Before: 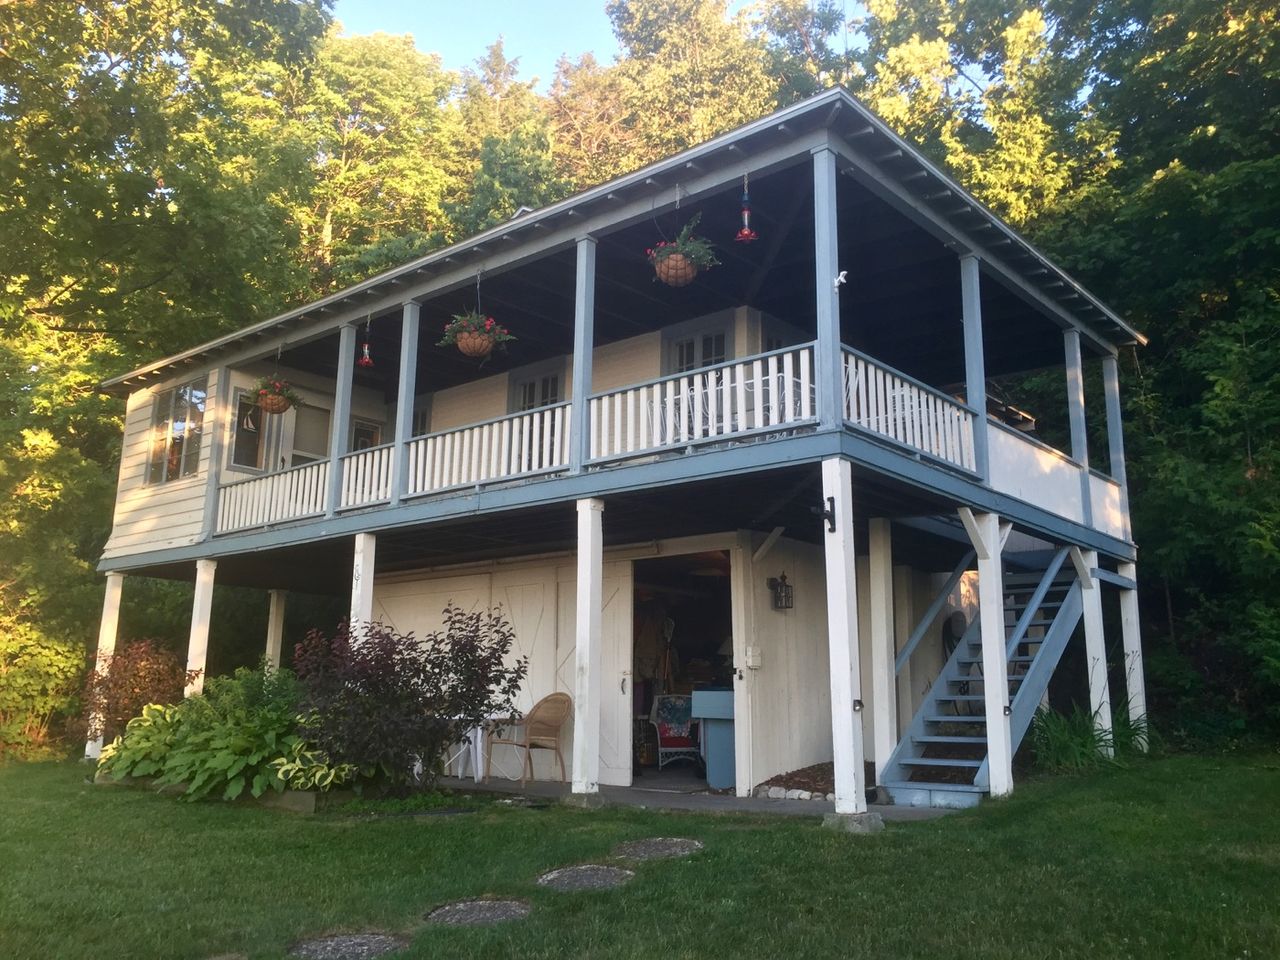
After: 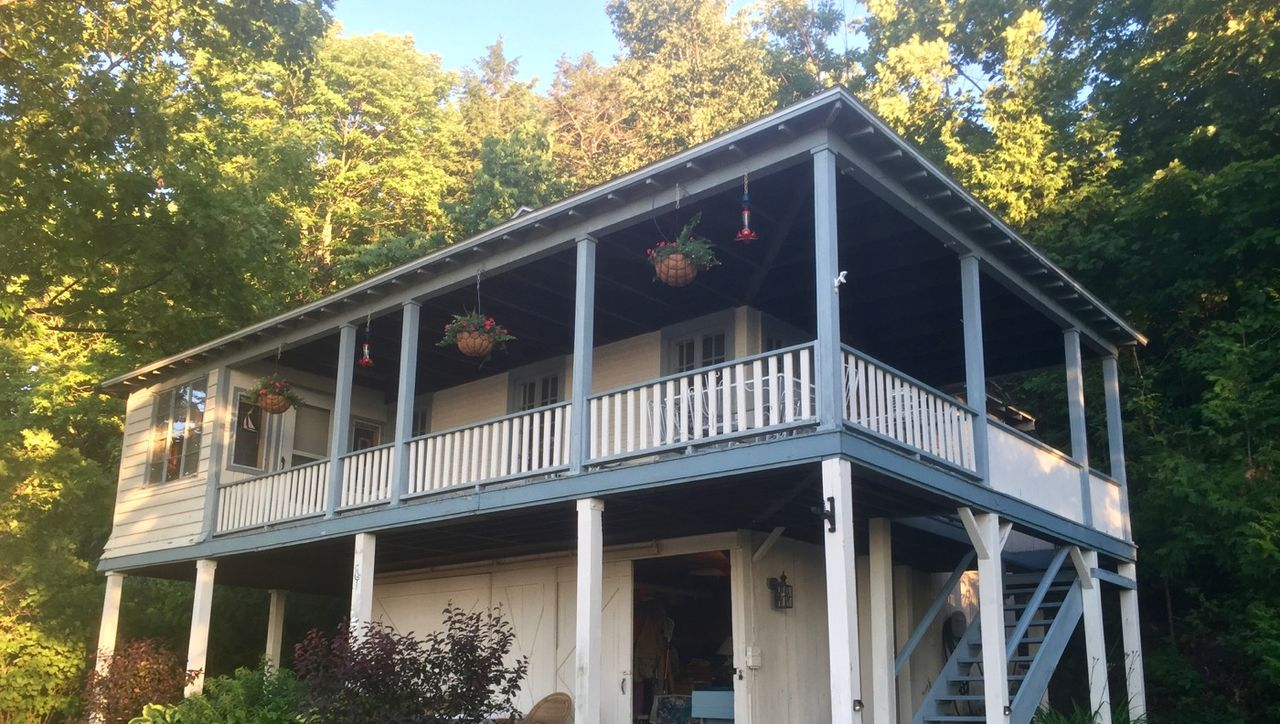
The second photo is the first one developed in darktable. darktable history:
crop: bottom 24.52%
